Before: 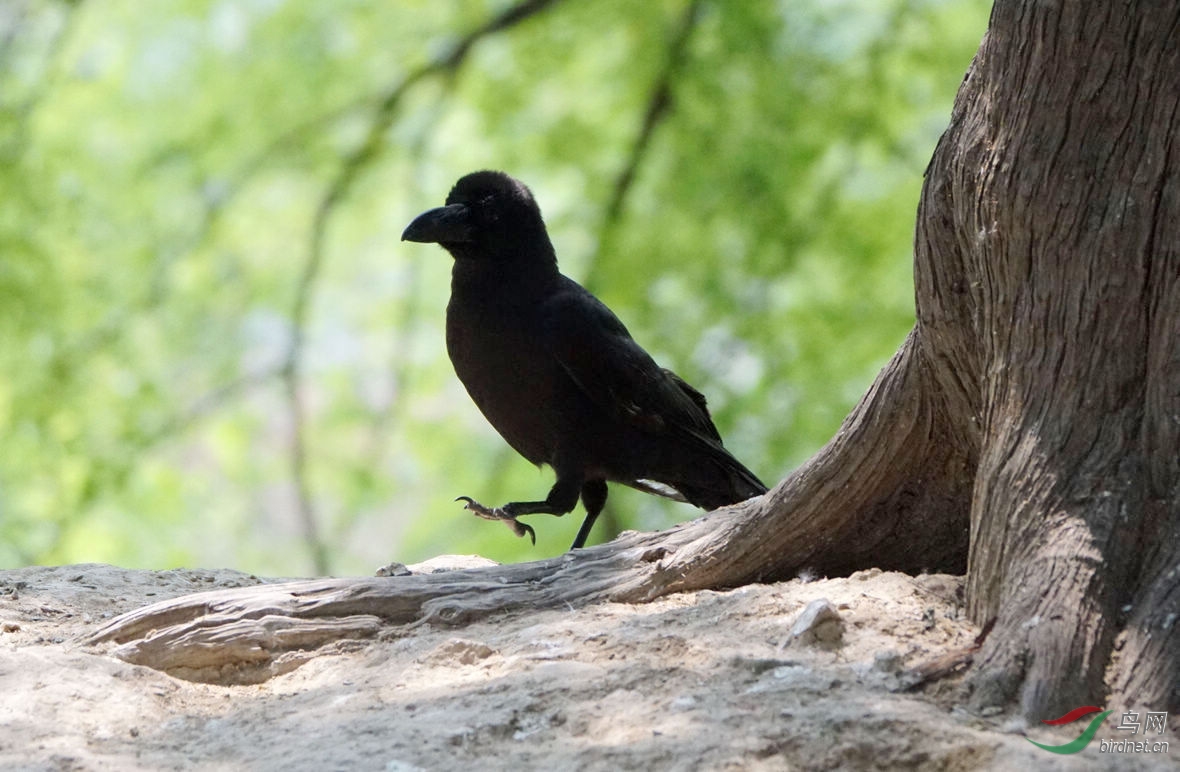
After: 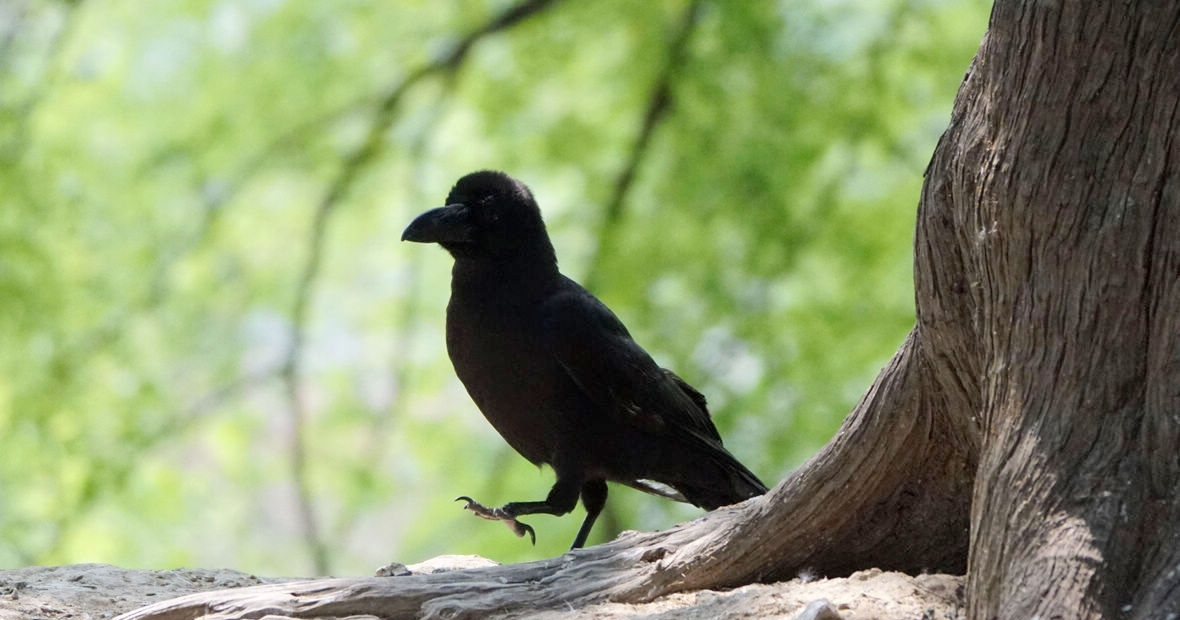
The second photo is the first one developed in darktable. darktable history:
crop: bottom 19.676%
